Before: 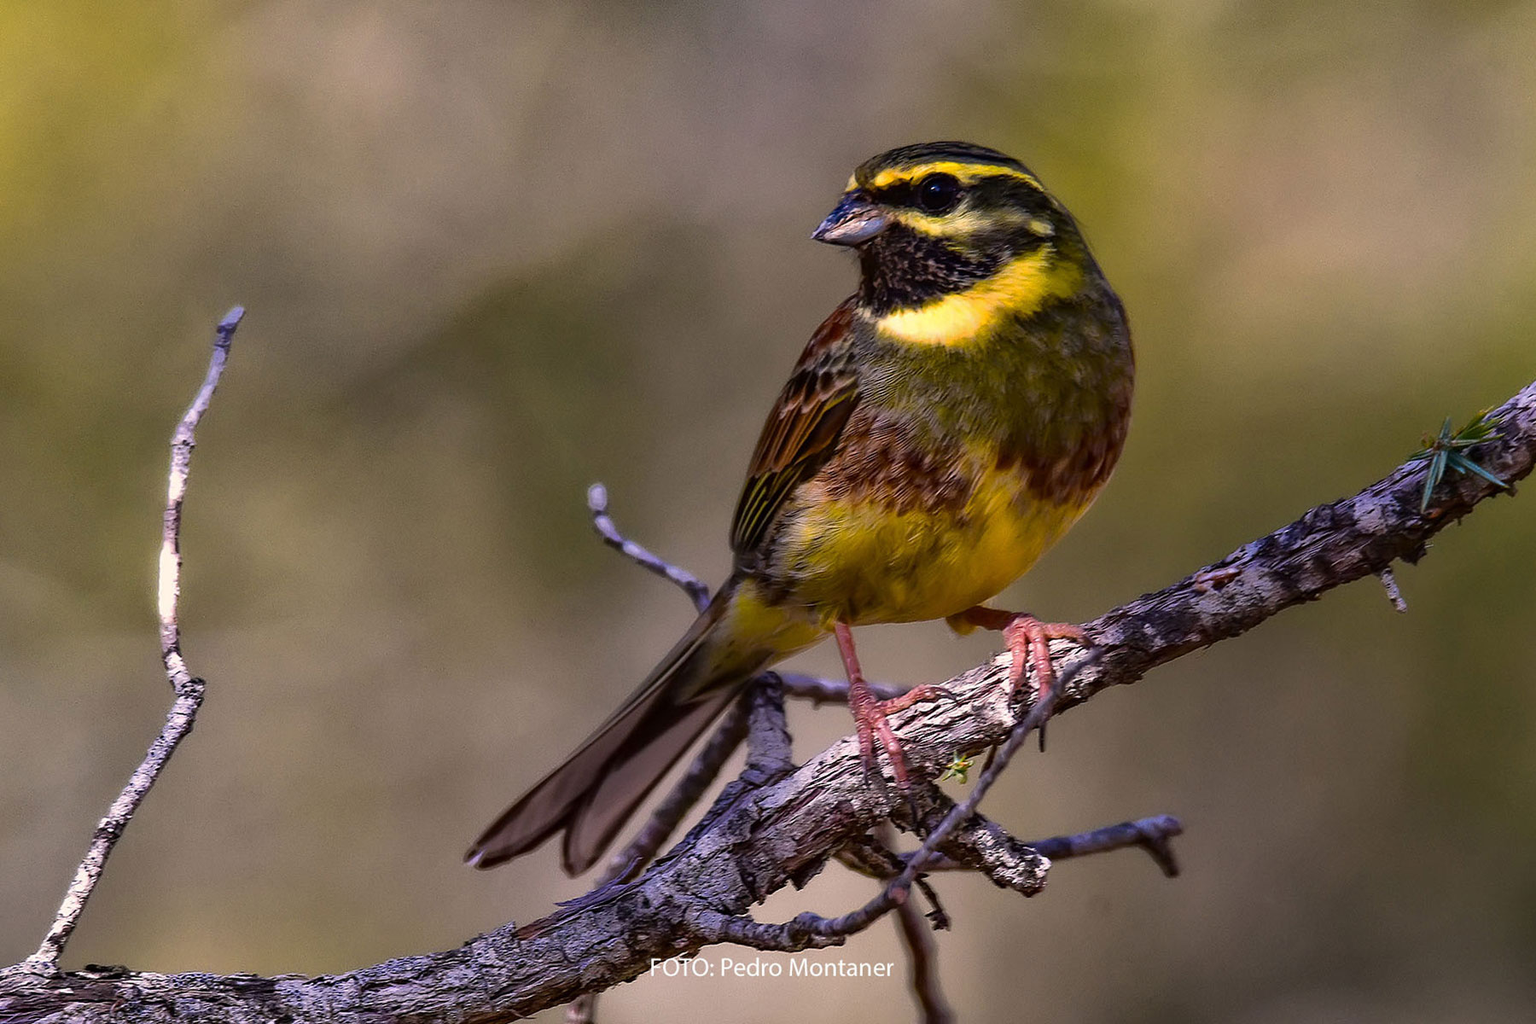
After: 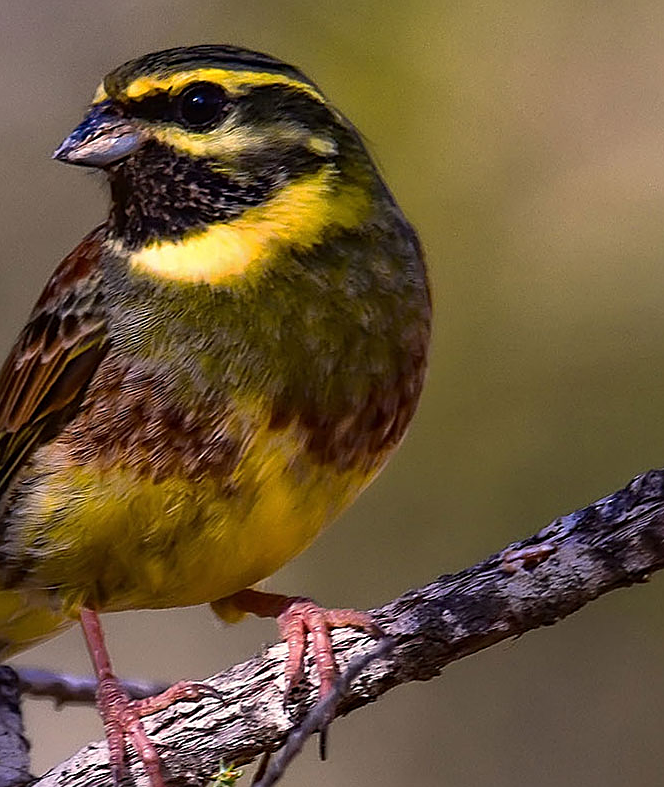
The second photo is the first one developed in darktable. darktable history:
crop and rotate: left 49.936%, top 10.094%, right 13.136%, bottom 24.256%
sharpen: on, module defaults
